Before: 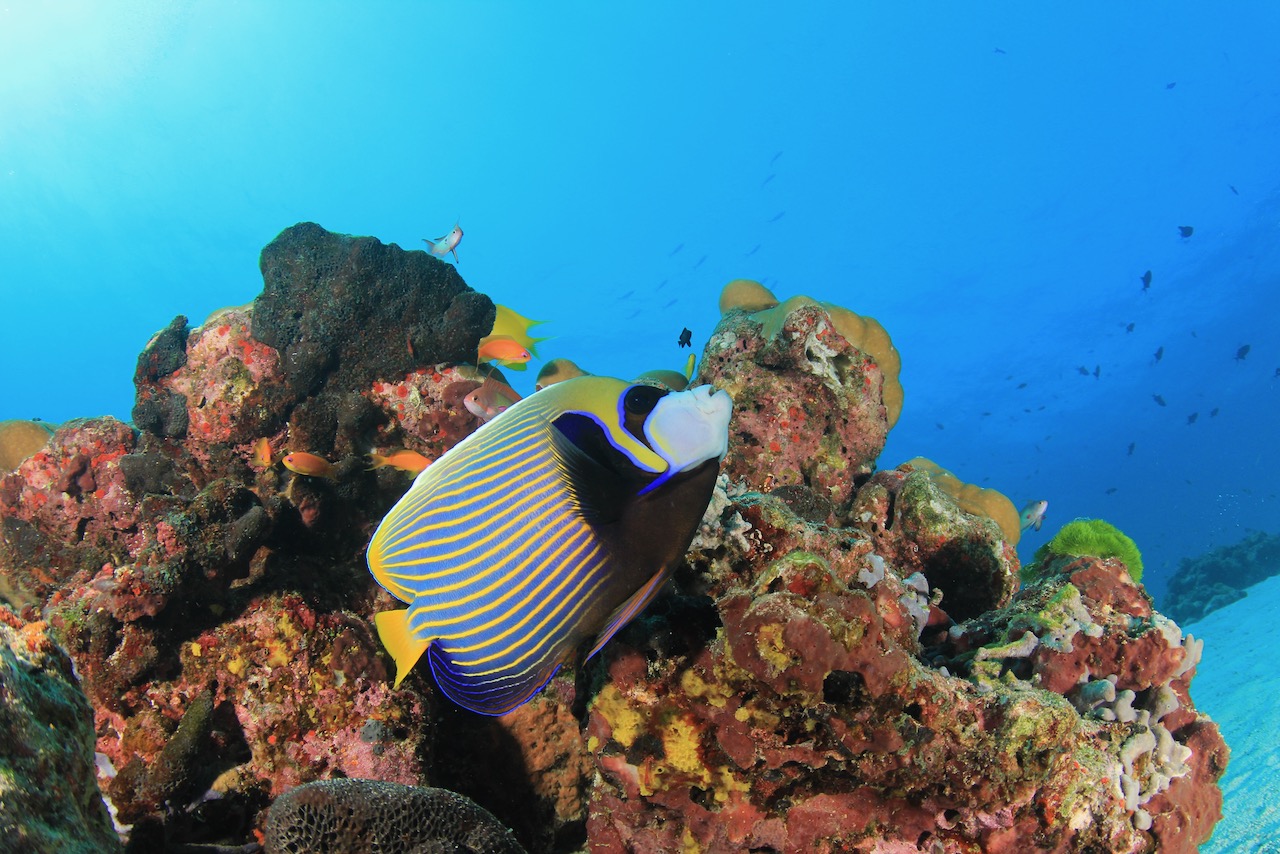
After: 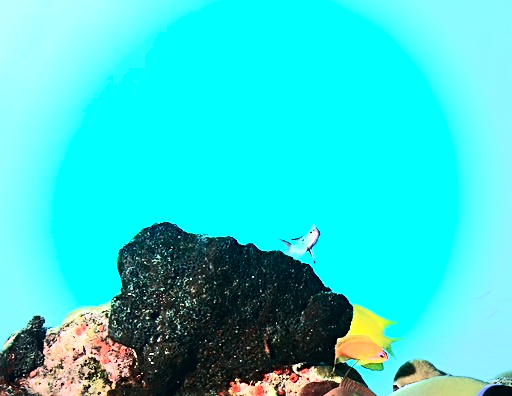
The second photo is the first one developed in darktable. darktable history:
contrast brightness saturation: contrast 0.403, brightness 0.105, saturation 0.212
tone equalizer: -8 EV -1.05 EV, -7 EV -1.05 EV, -6 EV -0.836 EV, -5 EV -0.61 EV, -3 EV 0.553 EV, -2 EV 0.883 EV, -1 EV 1 EV, +0 EV 1.08 EV, edges refinement/feathering 500, mask exposure compensation -1.57 EV, preserve details no
sharpen: radius 2.839, amount 0.714
vignetting: fall-off start 75.79%, fall-off radius 26.45%, brightness -0.177, saturation -0.31, width/height ratio 0.972
crop and rotate: left 11.185%, top 0.073%, right 48.748%, bottom 53.467%
